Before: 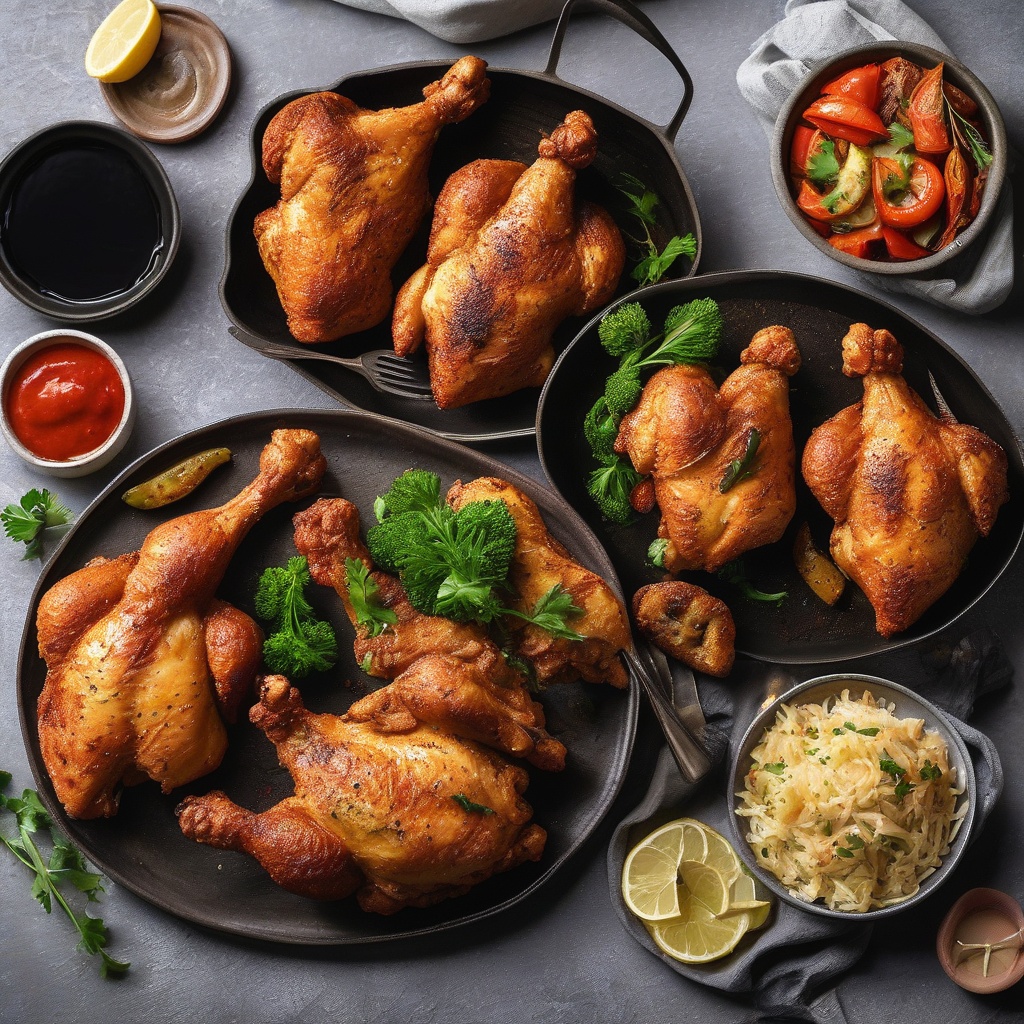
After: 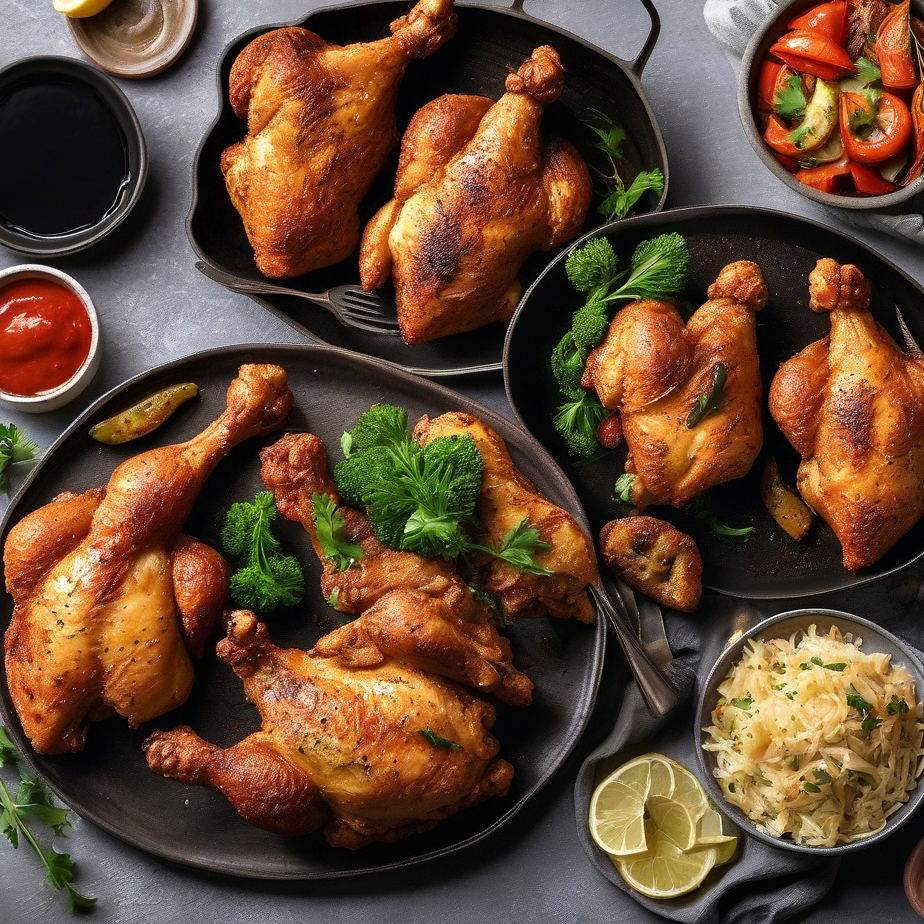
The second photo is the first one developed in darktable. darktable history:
contrast equalizer: octaves 7, y [[0.6 ×6], [0.55 ×6], [0 ×6], [0 ×6], [0 ×6]], mix 0.15
crop: left 3.305%, top 6.436%, right 6.389%, bottom 3.258%
